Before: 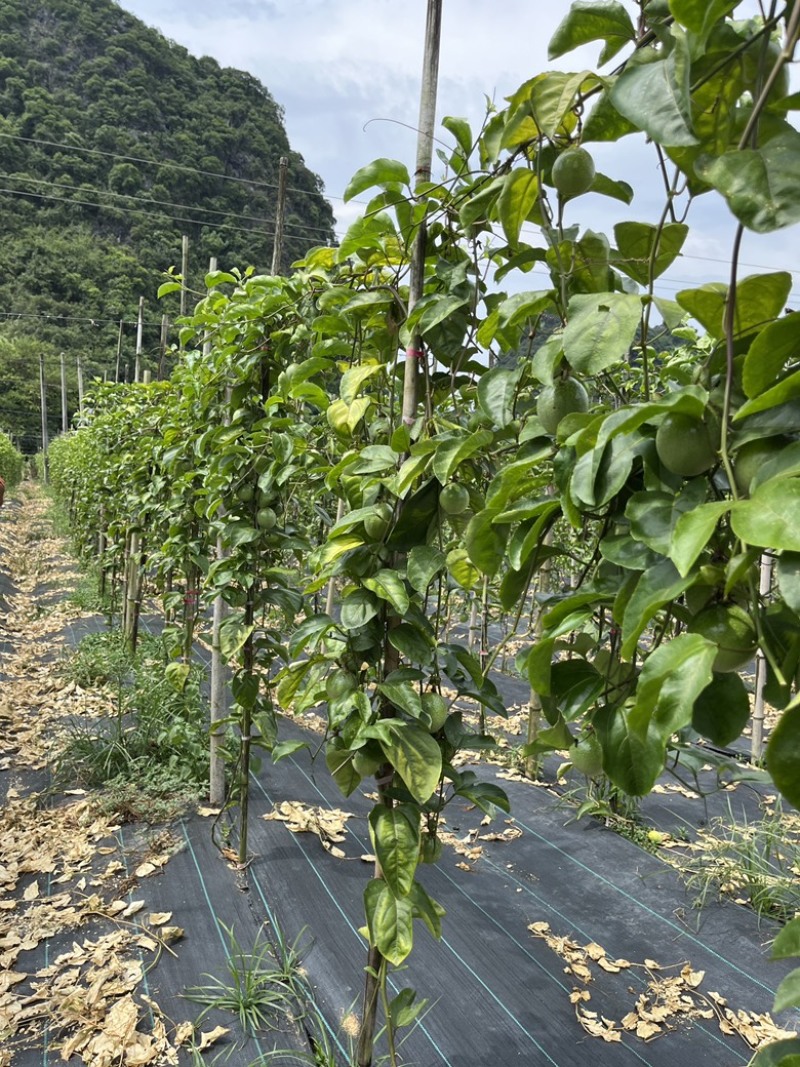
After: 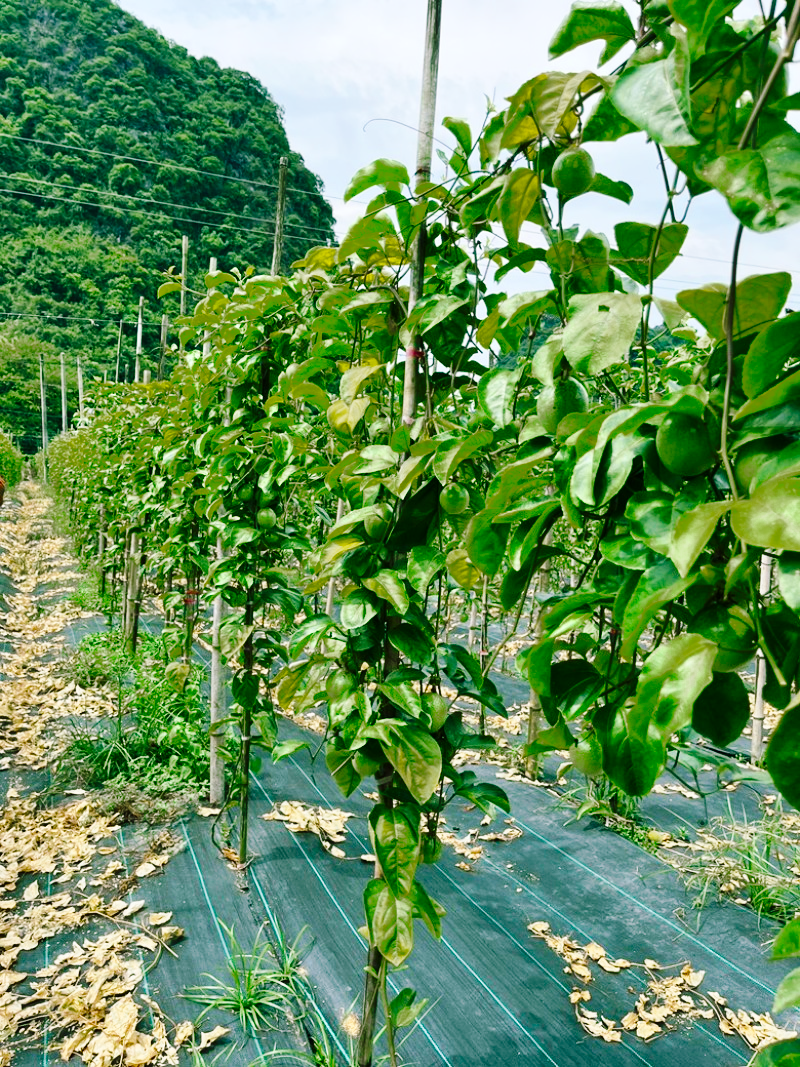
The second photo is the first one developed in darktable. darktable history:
color balance rgb: shadows lift › chroma 11.896%, shadows lift › hue 133.22°, perceptual saturation grading › global saturation 14.756%
color zones: curves: ch0 [(0.11, 0.396) (0.195, 0.36) (0.25, 0.5) (0.303, 0.412) (0.357, 0.544) (0.75, 0.5) (0.967, 0.328)]; ch1 [(0, 0.468) (0.112, 0.512) (0.202, 0.6) (0.25, 0.5) (0.307, 0.352) (0.357, 0.544) (0.75, 0.5) (0.963, 0.524)]
base curve: curves: ch0 [(0, 0) (0.036, 0.025) (0.121, 0.166) (0.206, 0.329) (0.605, 0.79) (1, 1)], preserve colors none
